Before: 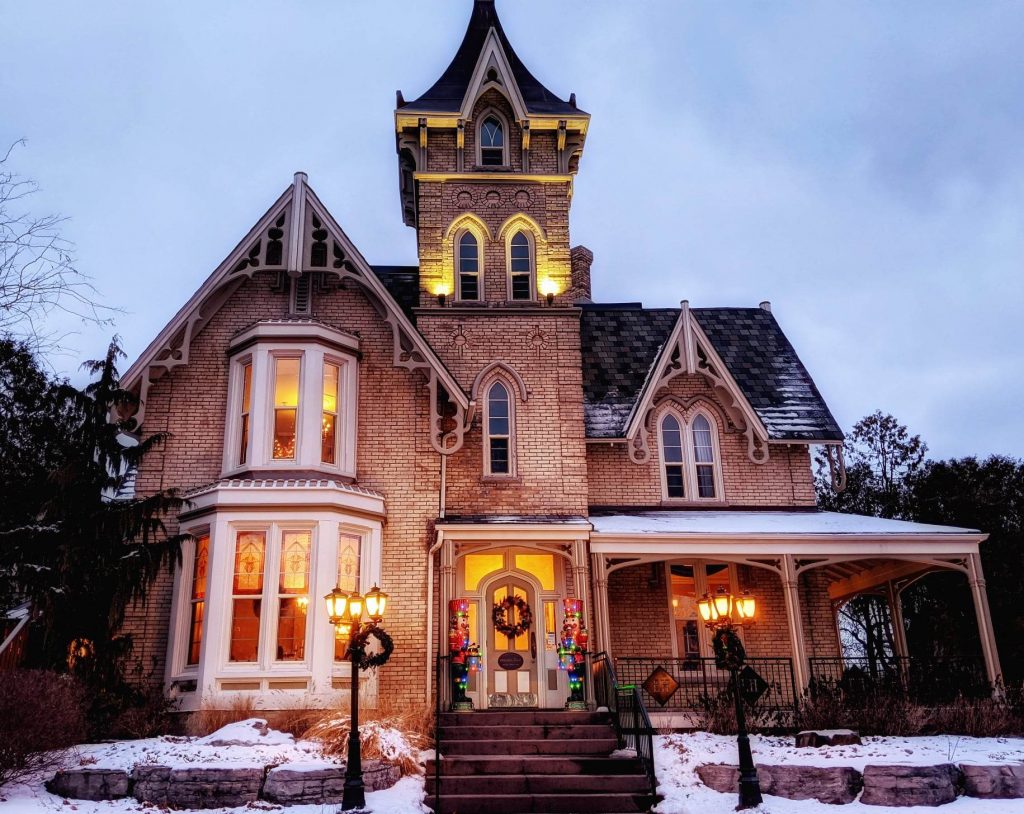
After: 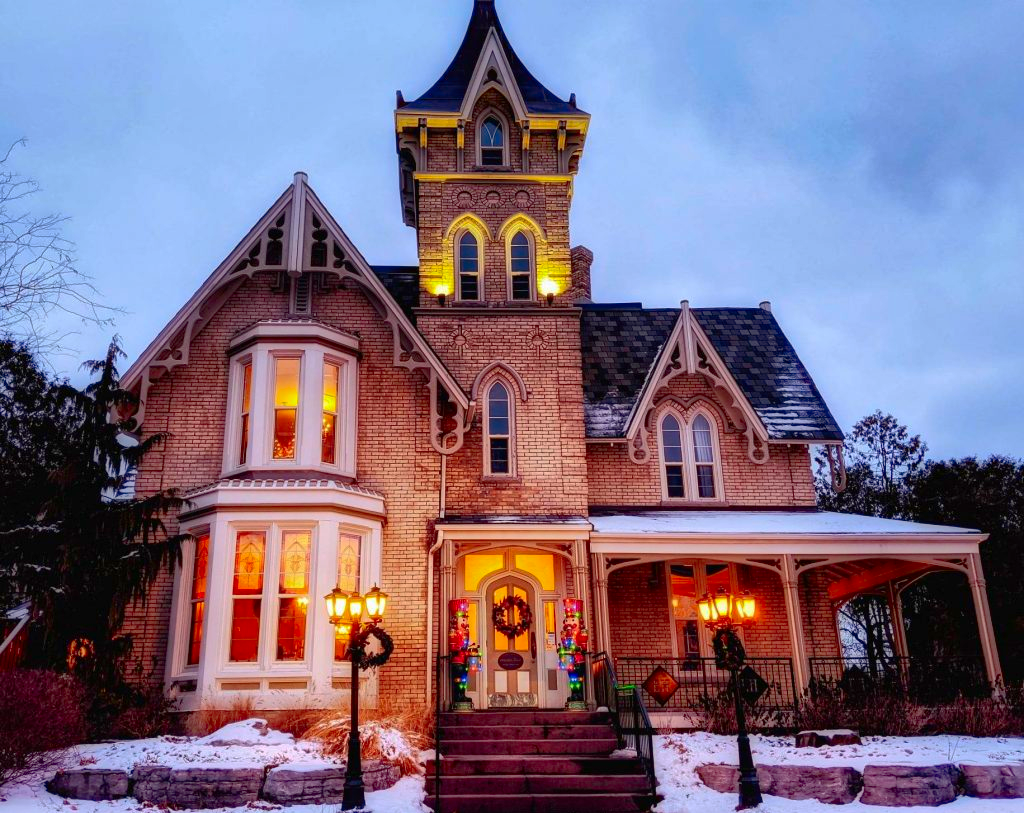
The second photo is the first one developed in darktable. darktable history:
contrast brightness saturation: contrast 0.18, saturation 0.3
crop: bottom 0.071%
shadows and highlights: highlights -60
